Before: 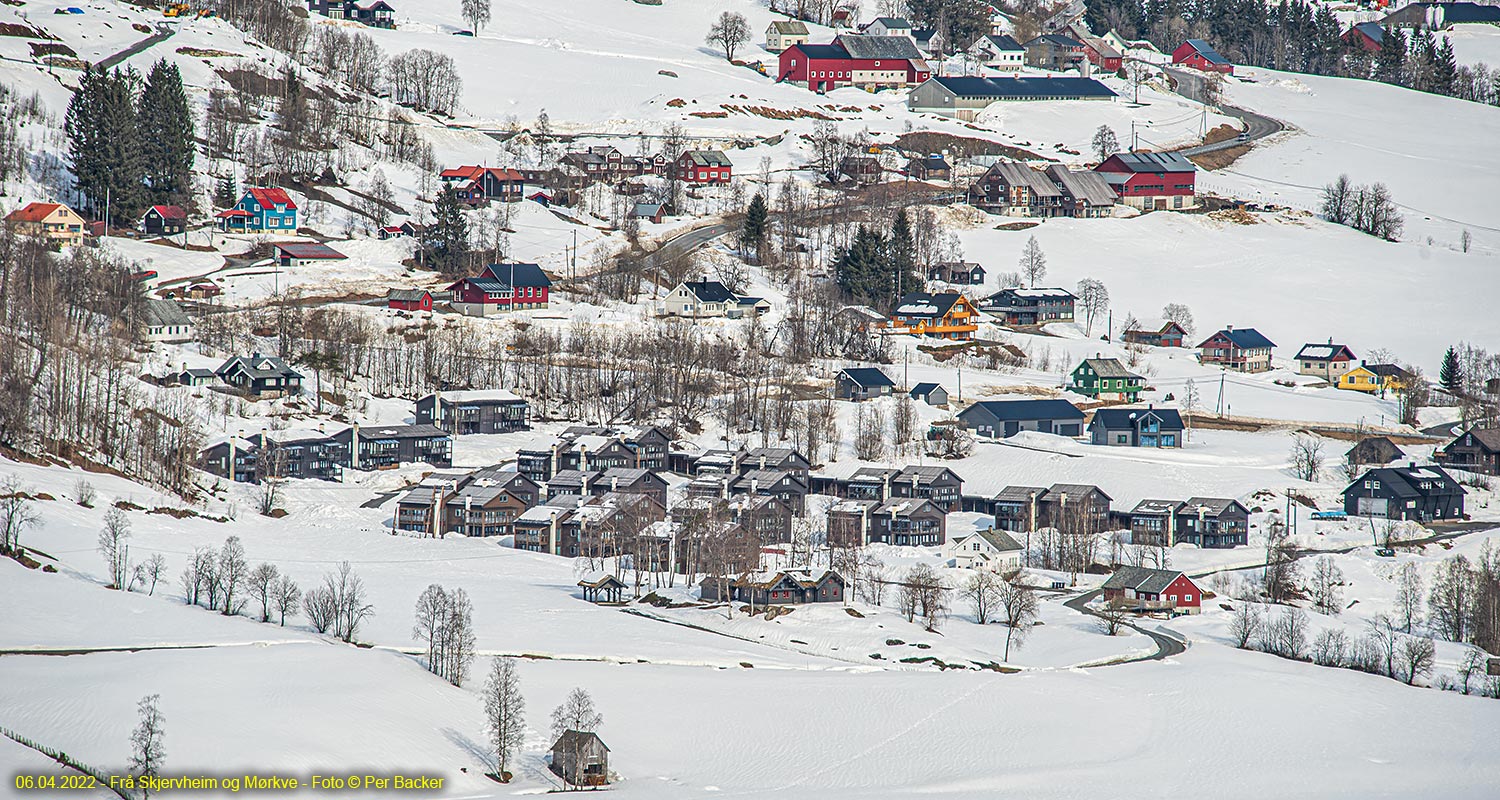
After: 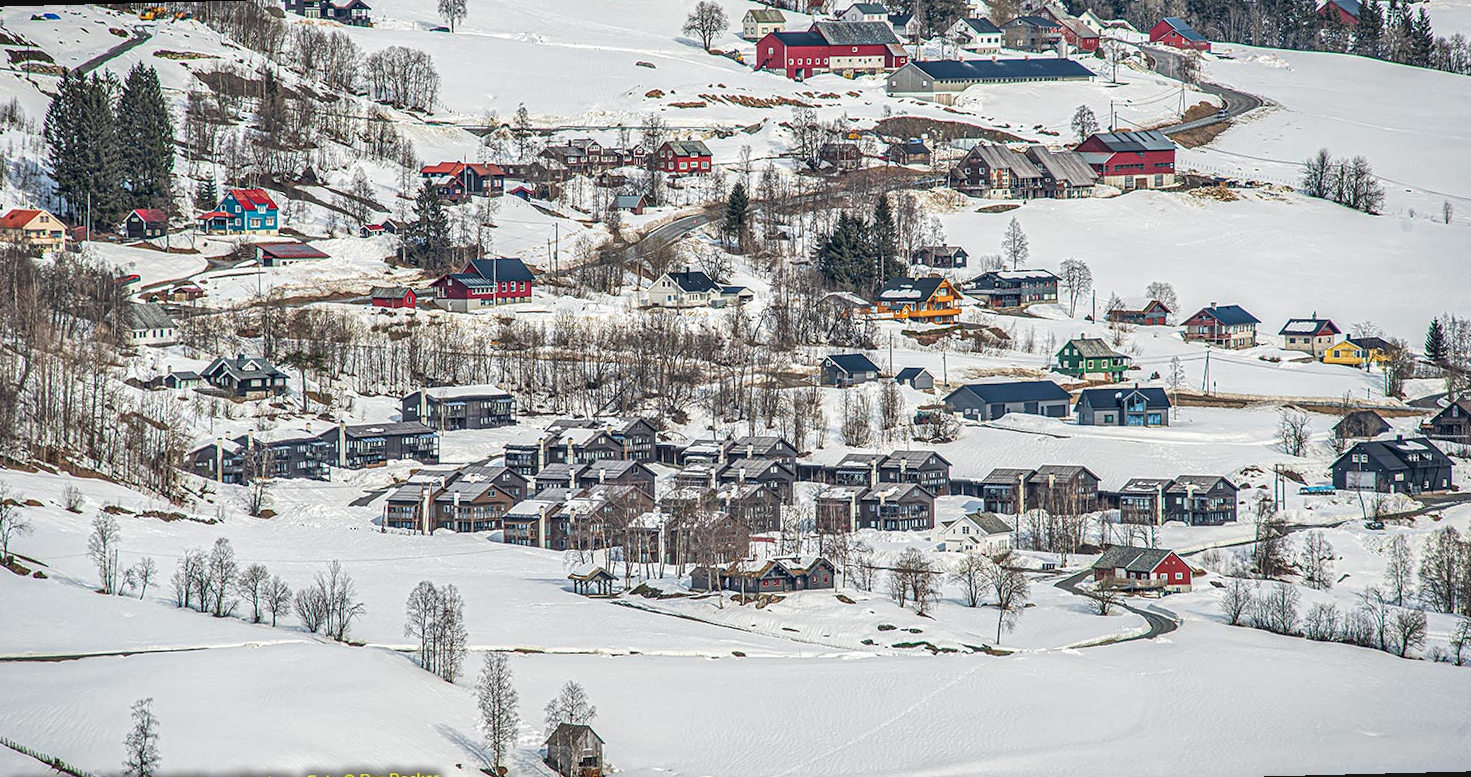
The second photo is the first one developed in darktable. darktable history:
local contrast: on, module defaults
rotate and perspective: rotation -1.42°, crop left 0.016, crop right 0.984, crop top 0.035, crop bottom 0.965
